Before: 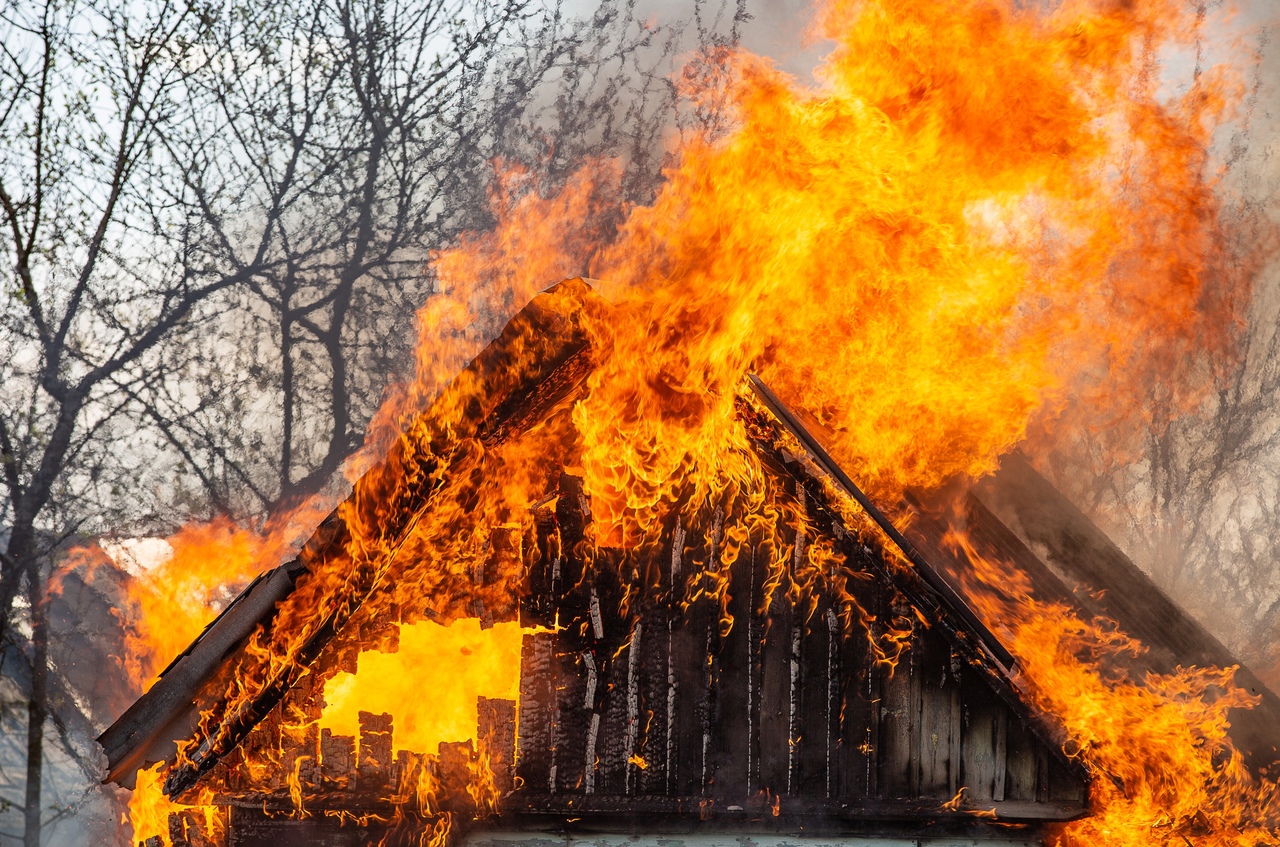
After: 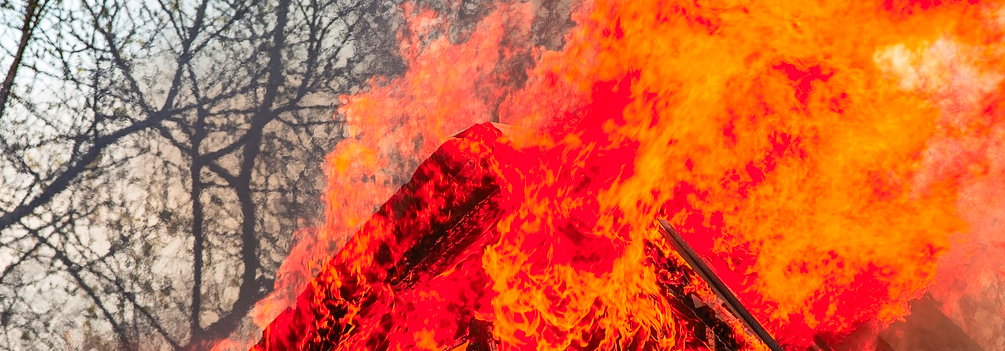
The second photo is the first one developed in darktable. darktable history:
crop: left 7.036%, top 18.398%, right 14.379%, bottom 40.043%
color zones: curves: ch0 [(0.473, 0.374) (0.742, 0.784)]; ch1 [(0.354, 0.737) (0.742, 0.705)]; ch2 [(0.318, 0.421) (0.758, 0.532)]
